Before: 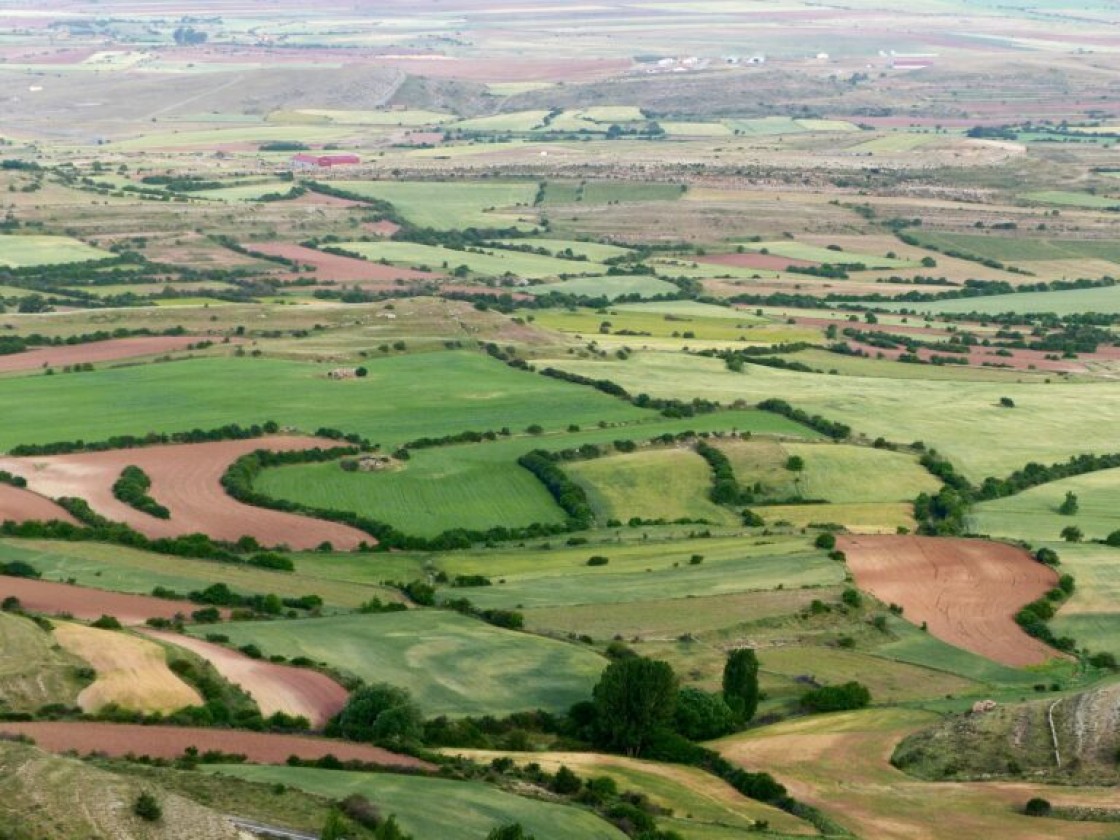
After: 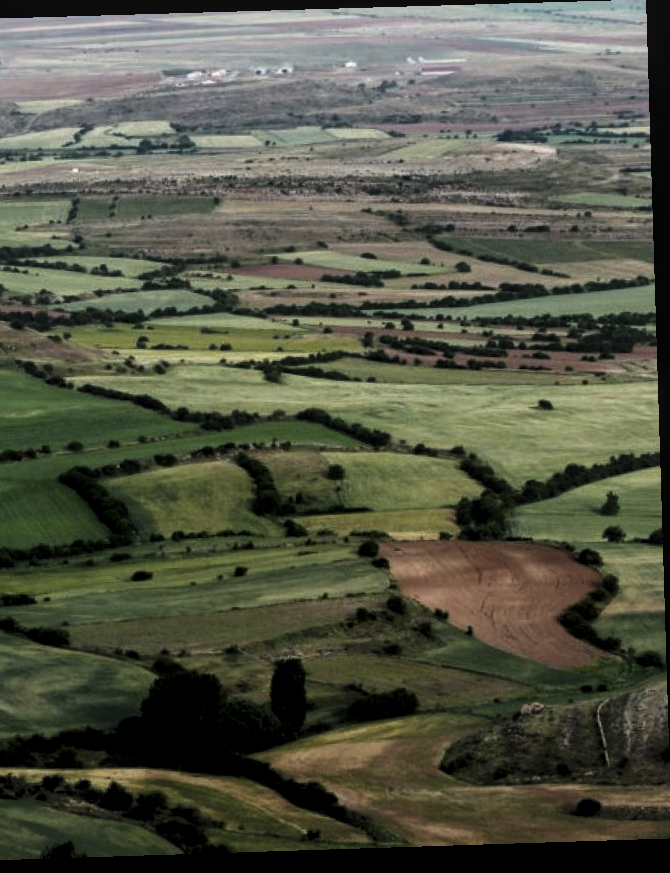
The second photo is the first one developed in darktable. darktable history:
exposure: compensate highlight preservation false
rotate and perspective: rotation -1.77°, lens shift (horizontal) 0.004, automatic cropping off
shadows and highlights: shadows 62.66, white point adjustment 0.37, highlights -34.44, compress 83.82%
levels: mode automatic, black 8.58%, gray 59.42%, levels [0, 0.445, 1]
local contrast: detail 110%
crop: left 41.402%
